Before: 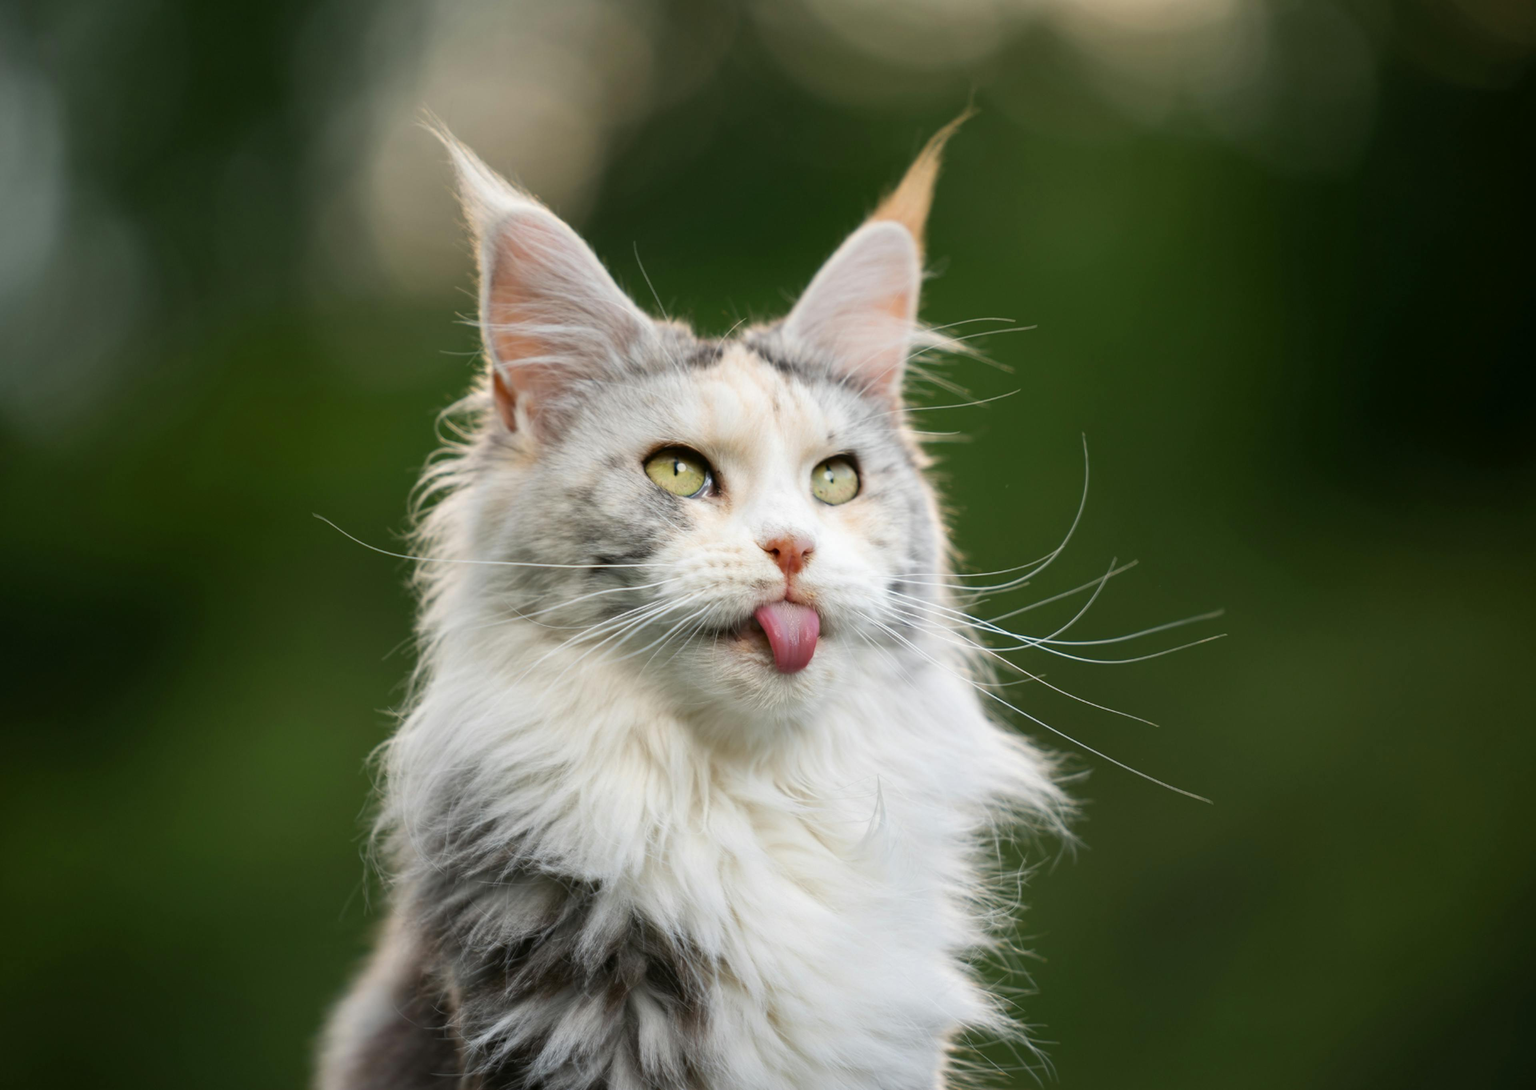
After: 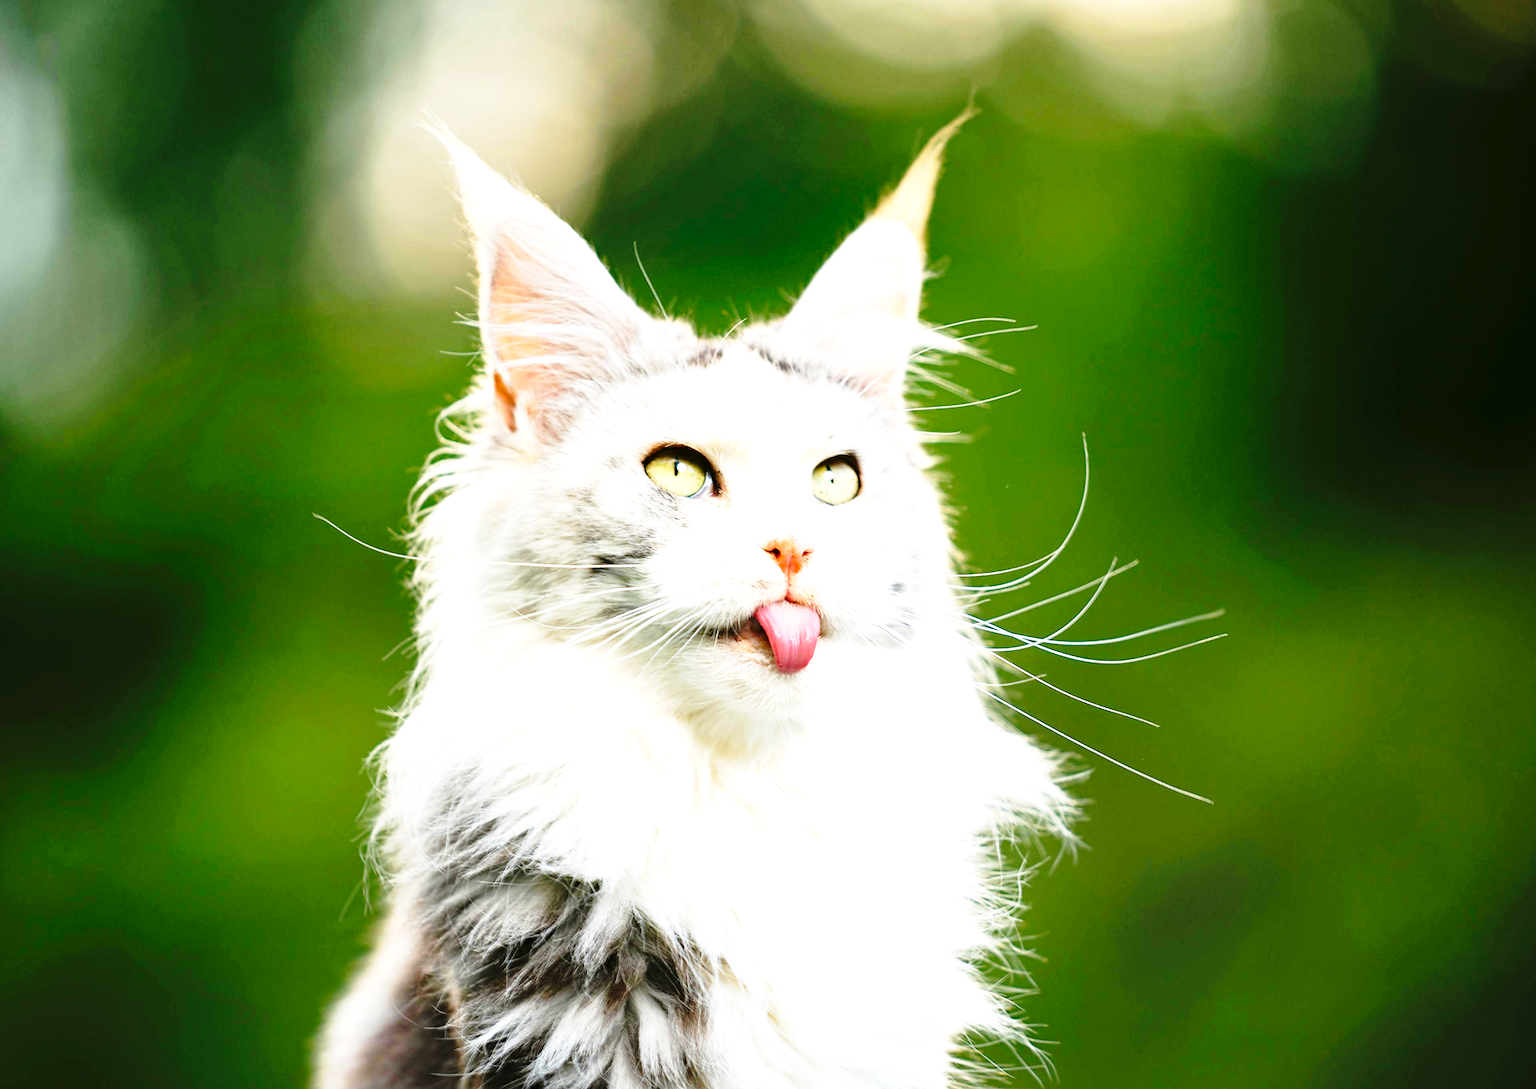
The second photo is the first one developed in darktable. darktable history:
base curve: curves: ch0 [(0, 0) (0.04, 0.03) (0.133, 0.232) (0.448, 0.748) (0.843, 0.968) (1, 1)], preserve colors none
exposure: black level correction 0, exposure 1.2 EV, compensate highlight preservation false
haze removal: compatibility mode true, adaptive false
sharpen: on, module defaults
